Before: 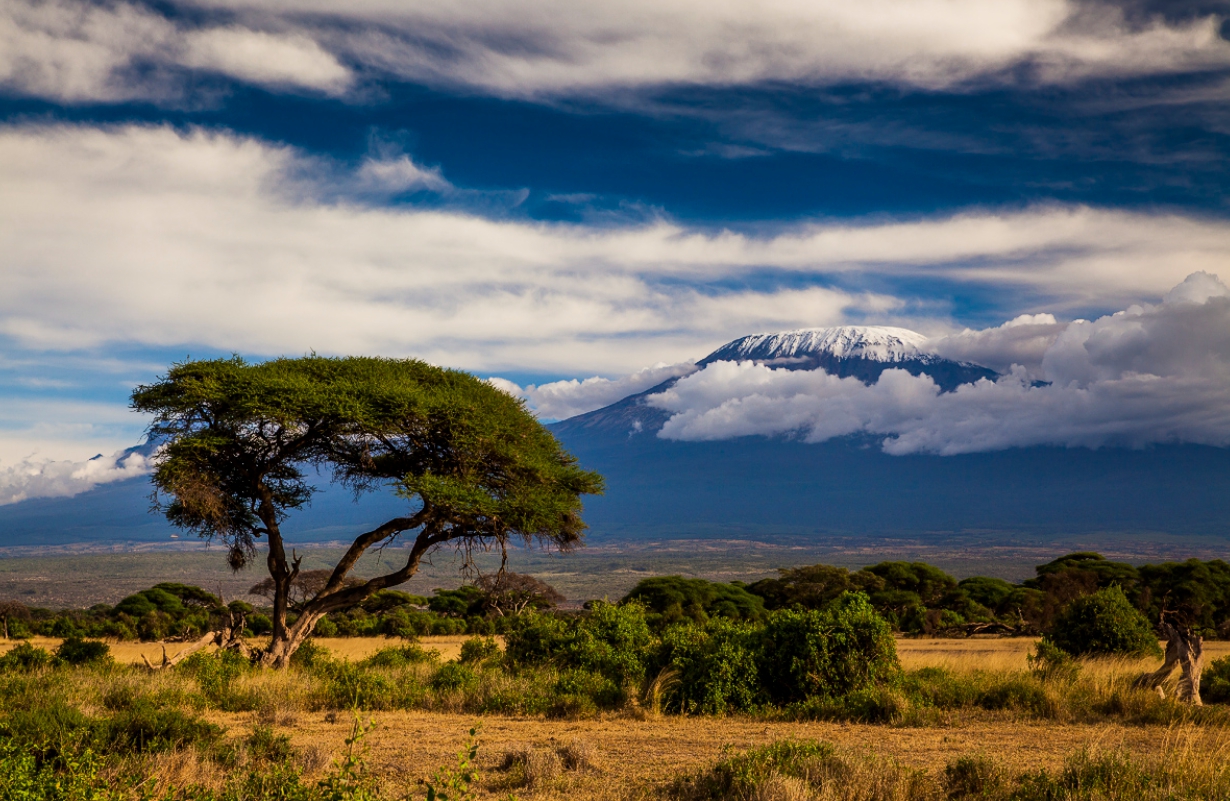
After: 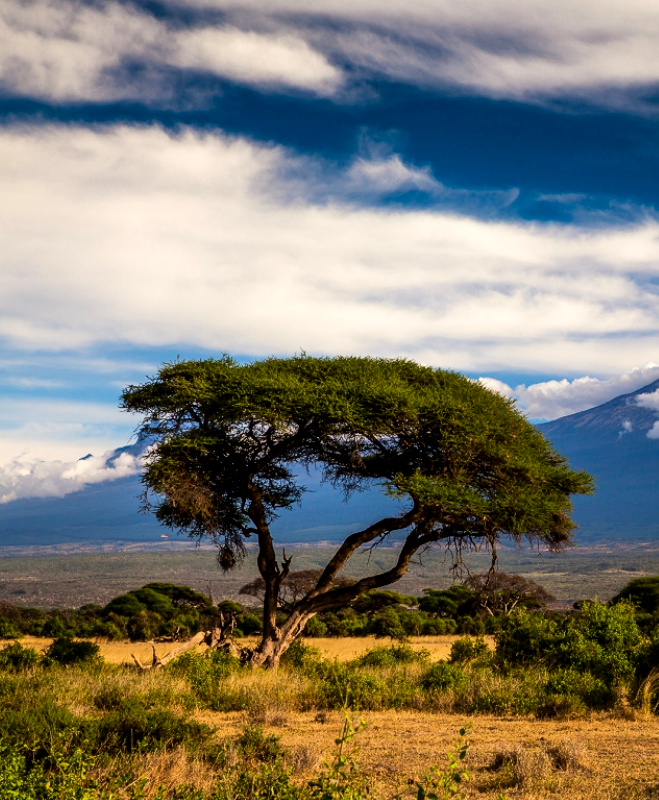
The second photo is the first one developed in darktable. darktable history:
crop: left 0.869%, right 45.492%, bottom 0.081%
exposure: black level correction 0.002, compensate exposure bias true, compensate highlight preservation false
tone equalizer: -8 EV -0.421 EV, -7 EV -0.403 EV, -6 EV -0.349 EV, -5 EV -0.257 EV, -3 EV 0.253 EV, -2 EV 0.349 EV, -1 EV 0.376 EV, +0 EV 0.429 EV, mask exposure compensation -0.49 EV
